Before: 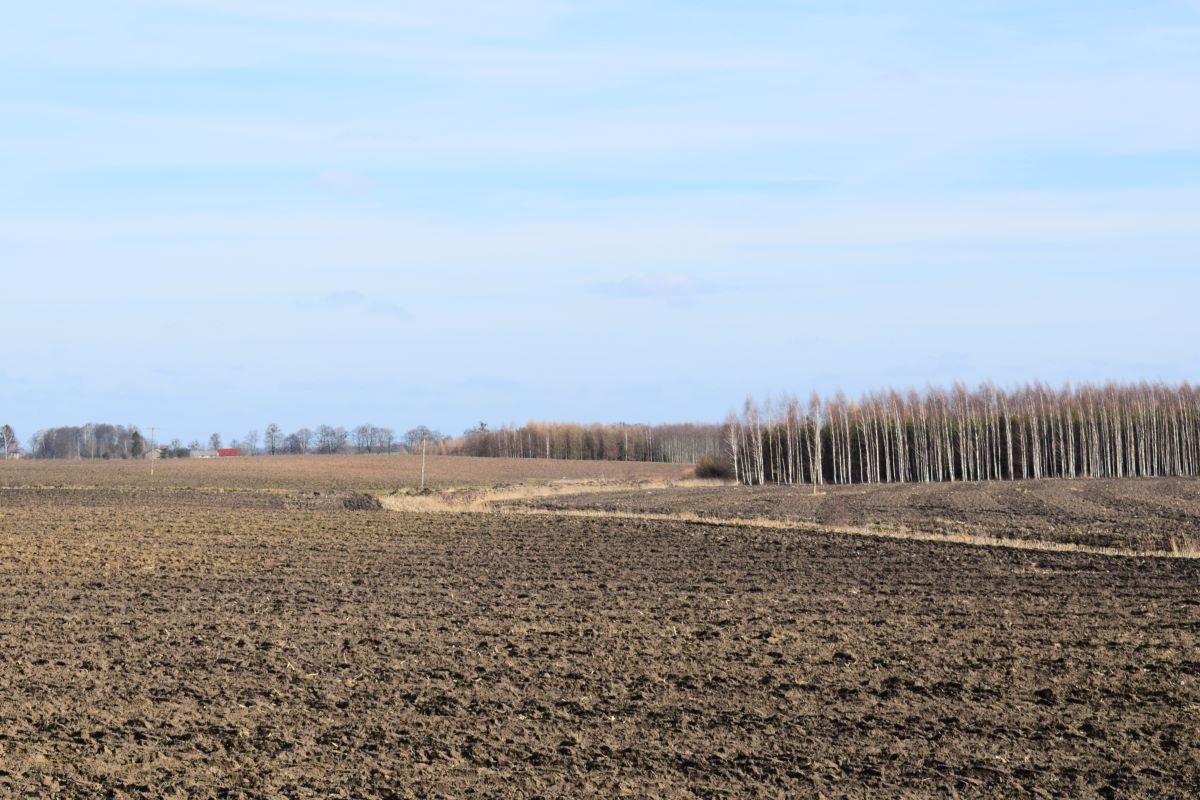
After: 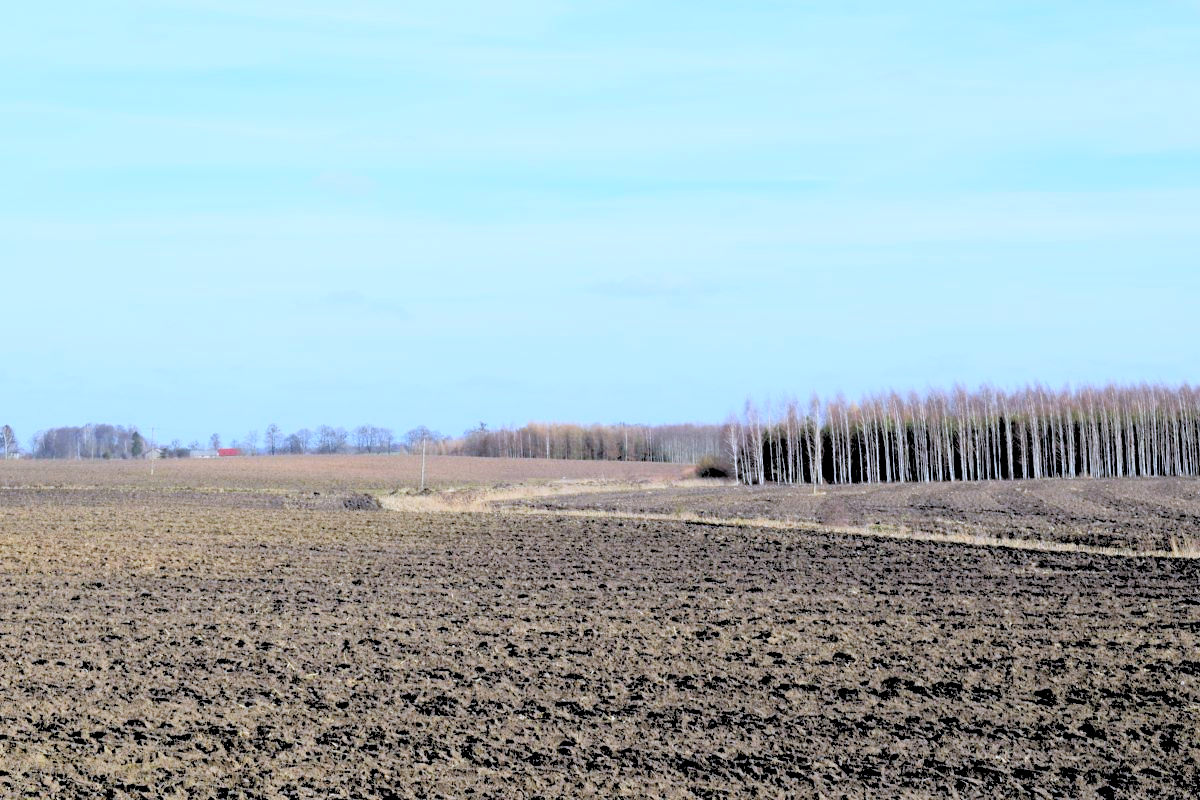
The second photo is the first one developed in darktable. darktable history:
white balance: red 0.926, green 1.003, blue 1.133
rgb levels: levels [[0.027, 0.429, 0.996], [0, 0.5, 1], [0, 0.5, 1]]
color balance: output saturation 110%
